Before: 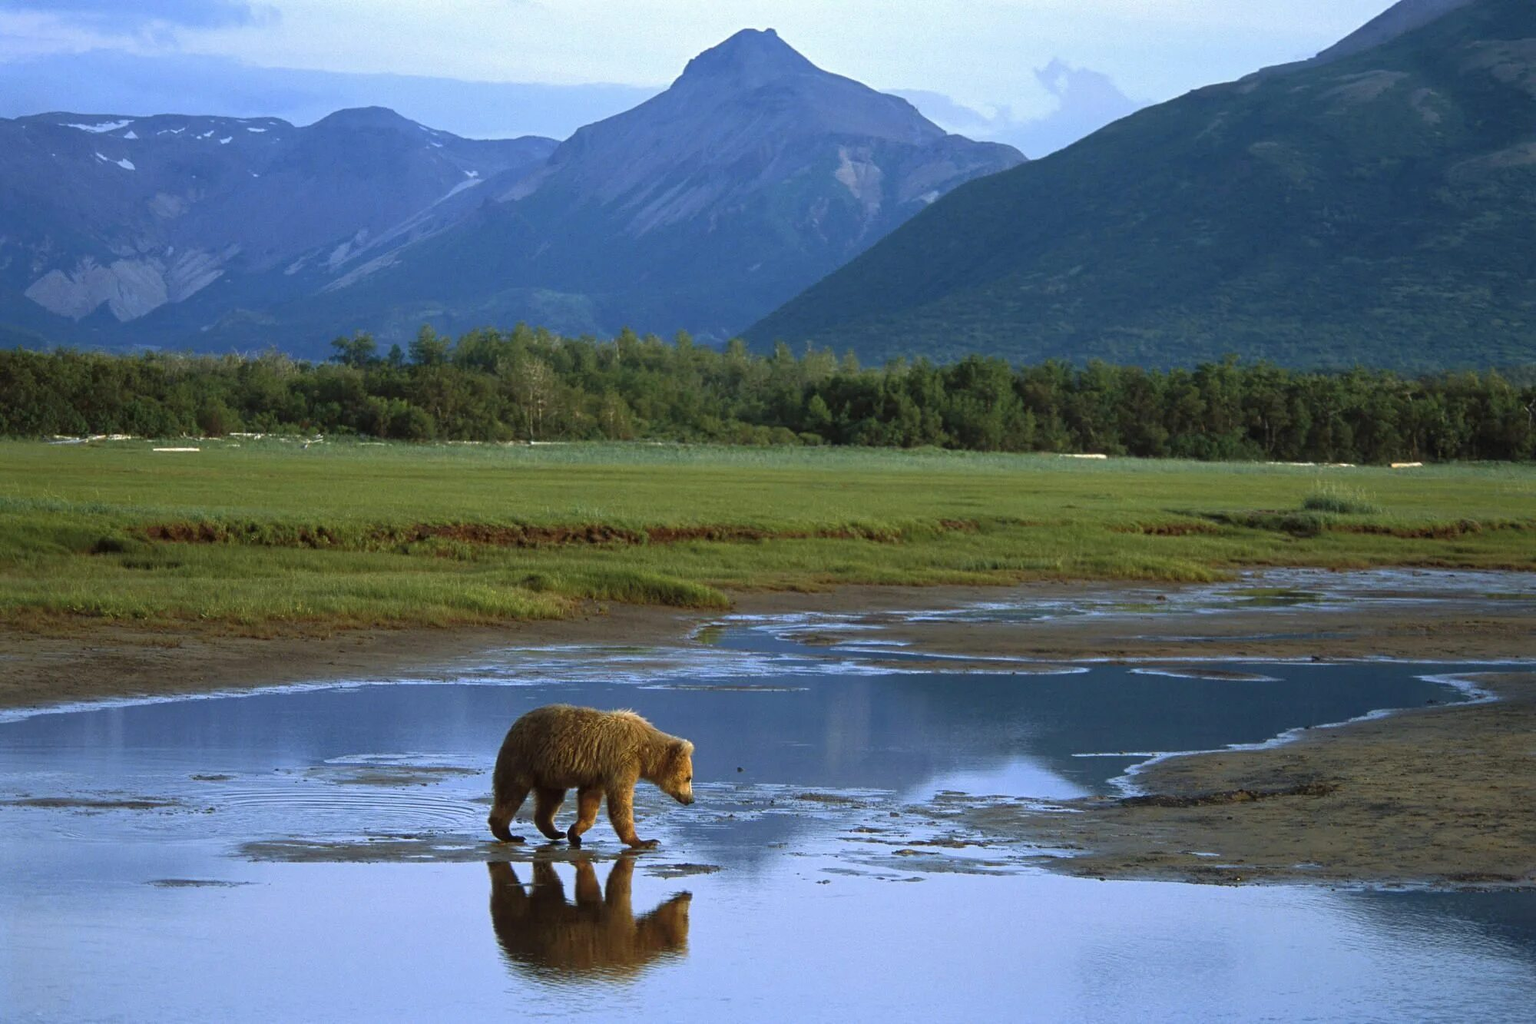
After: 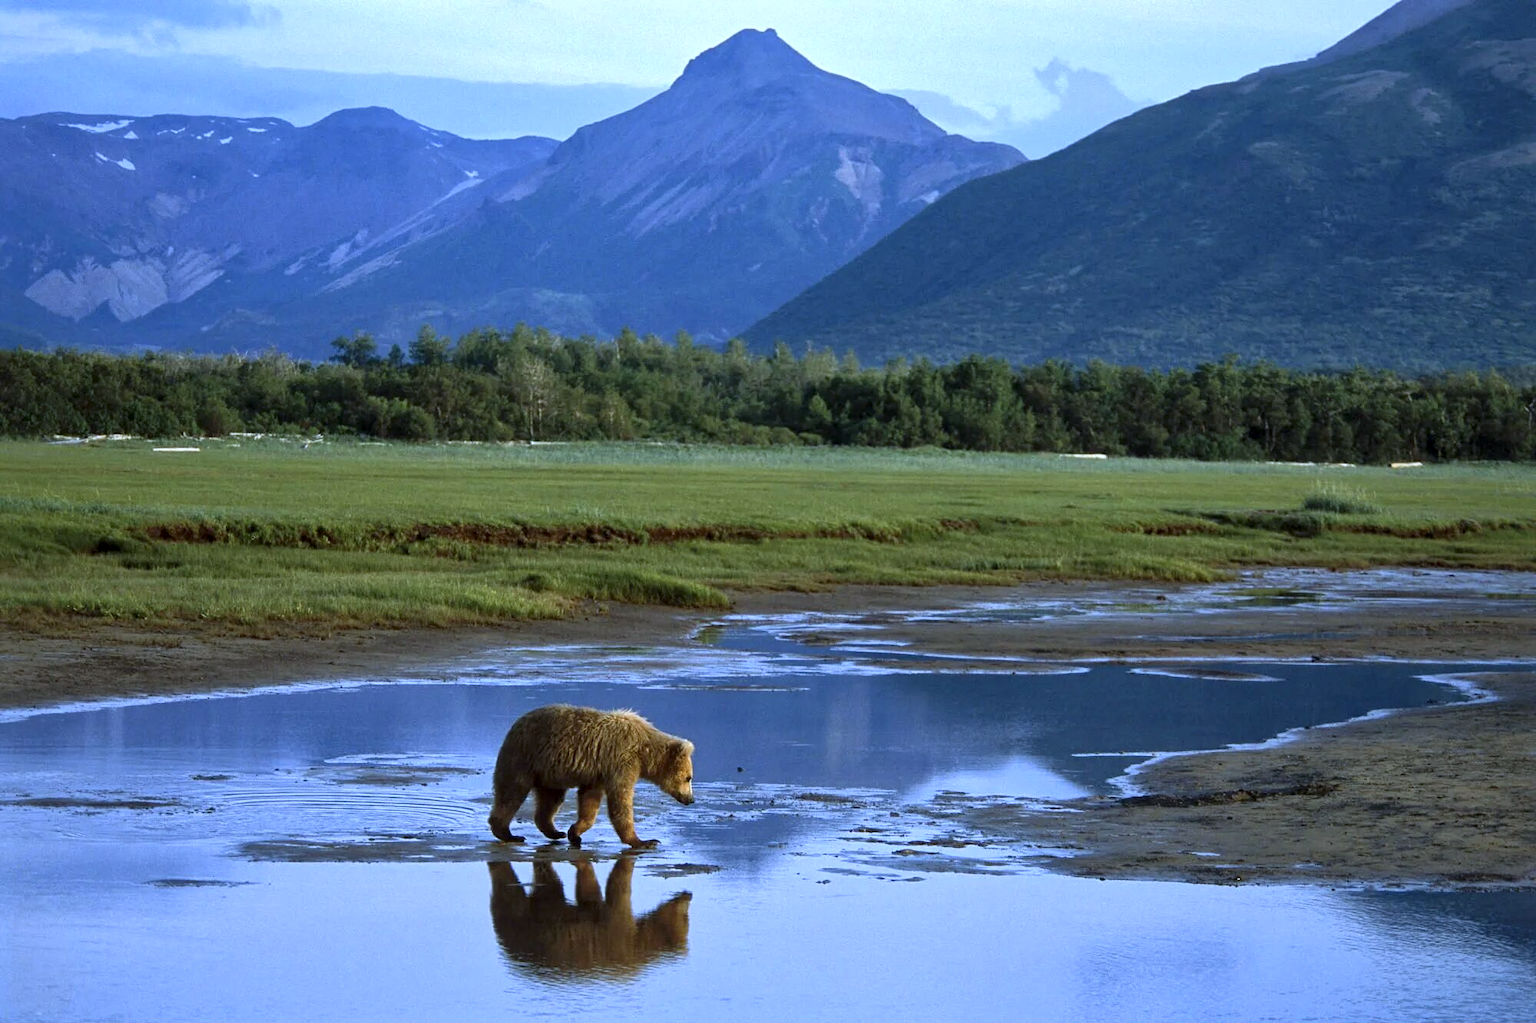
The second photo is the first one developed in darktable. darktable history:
white balance: red 0.948, green 1.02, blue 1.176
local contrast: mode bilateral grid, contrast 20, coarseness 50, detail 150%, midtone range 0.2
